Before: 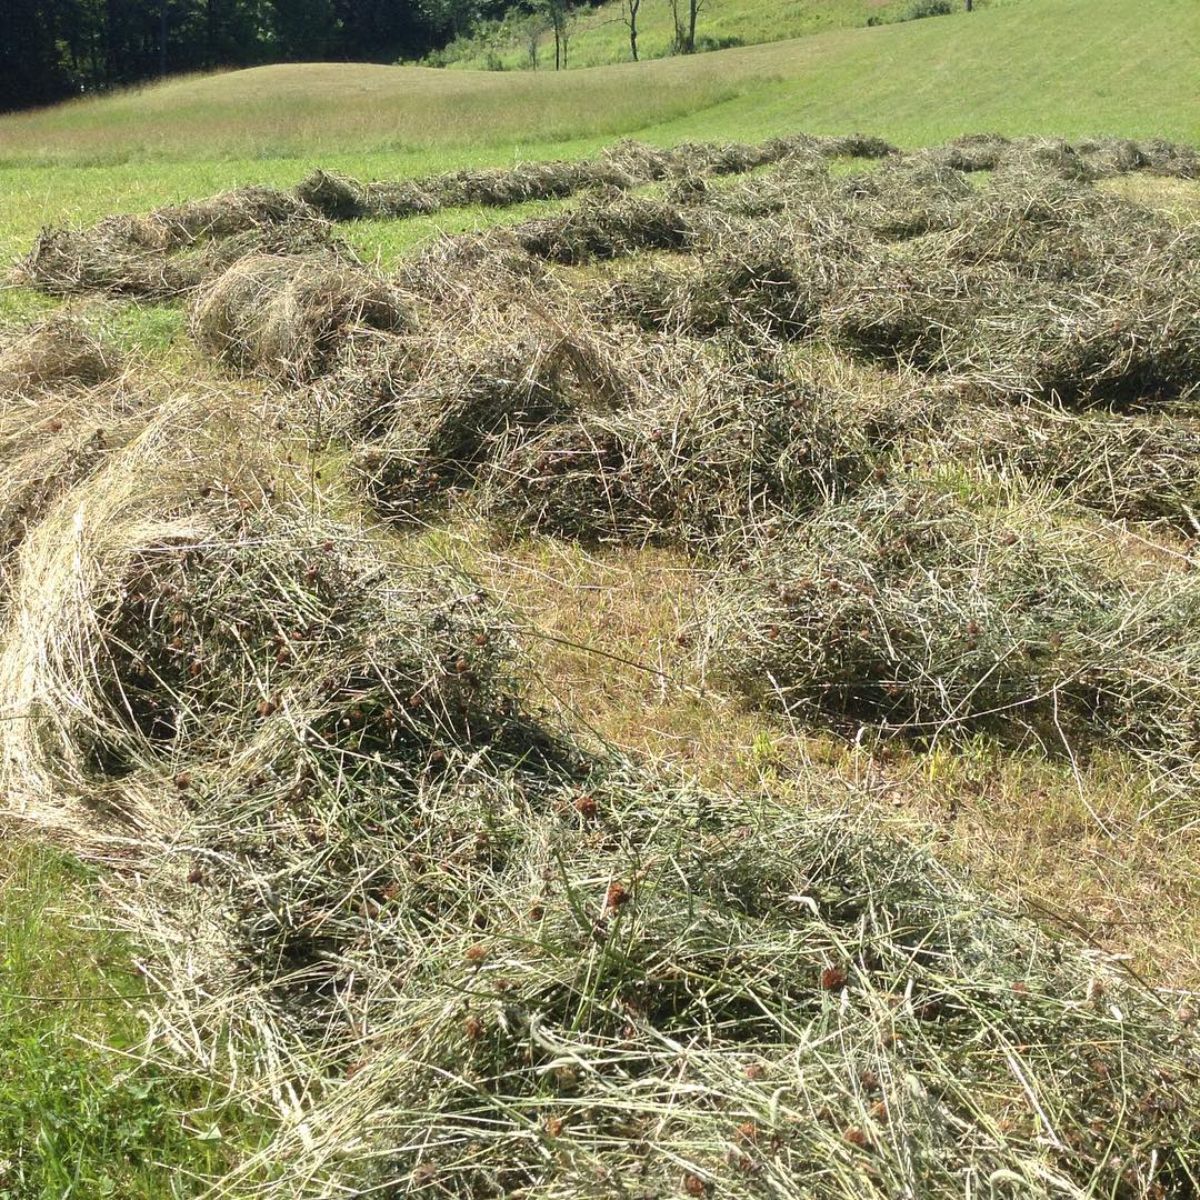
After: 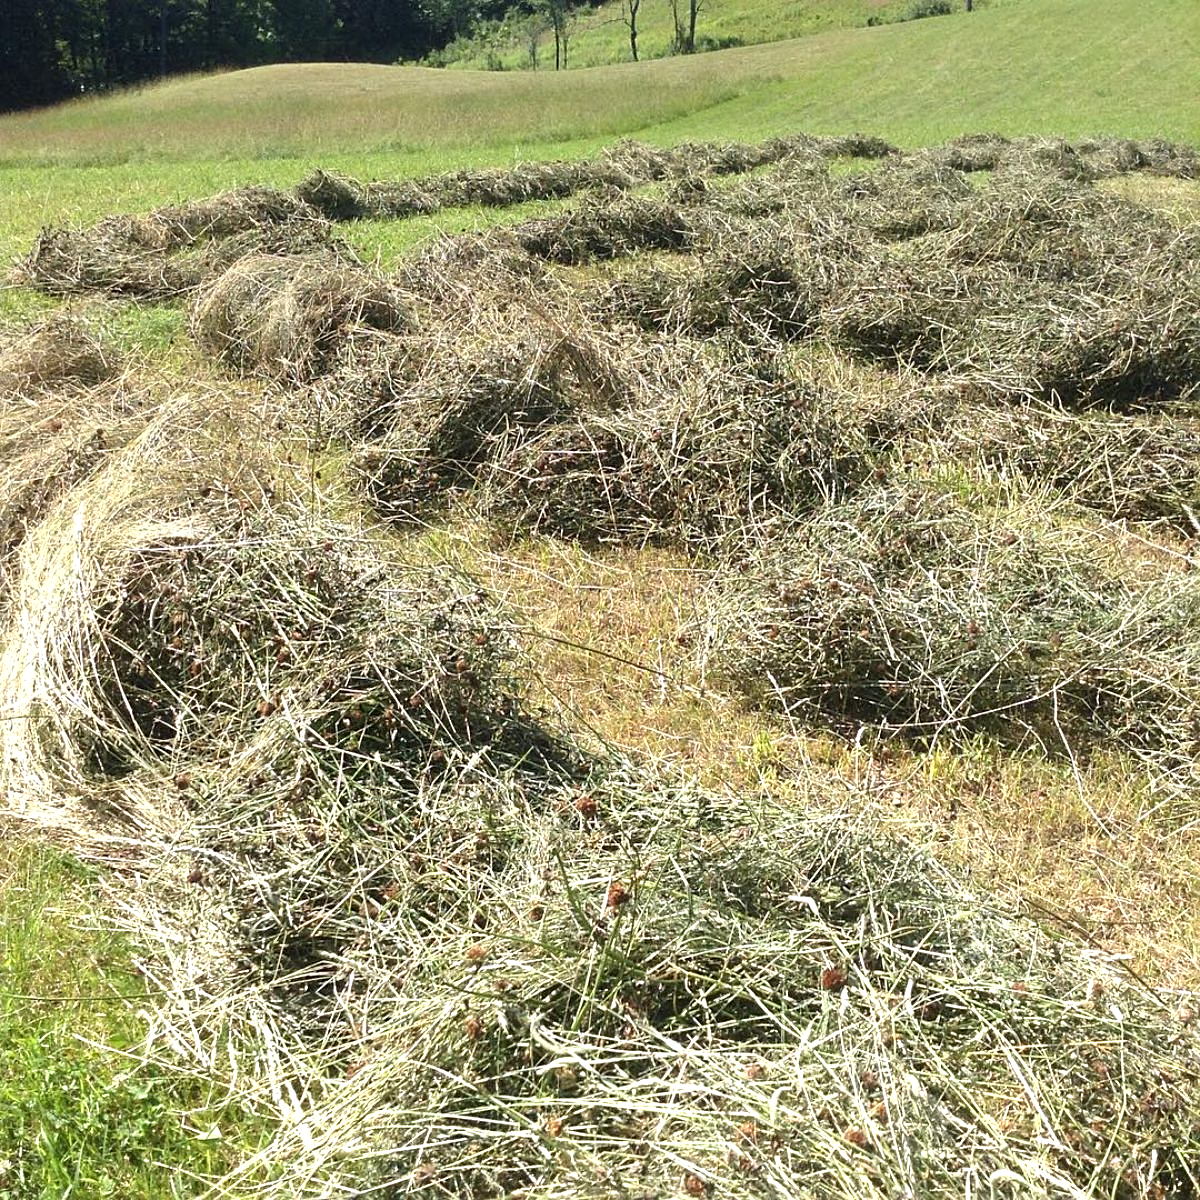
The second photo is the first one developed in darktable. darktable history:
exposure: exposure 0.661 EV, compensate highlight preservation false
graduated density: rotation -0.352°, offset 57.64
sharpen: radius 2.167, amount 0.381, threshold 0
